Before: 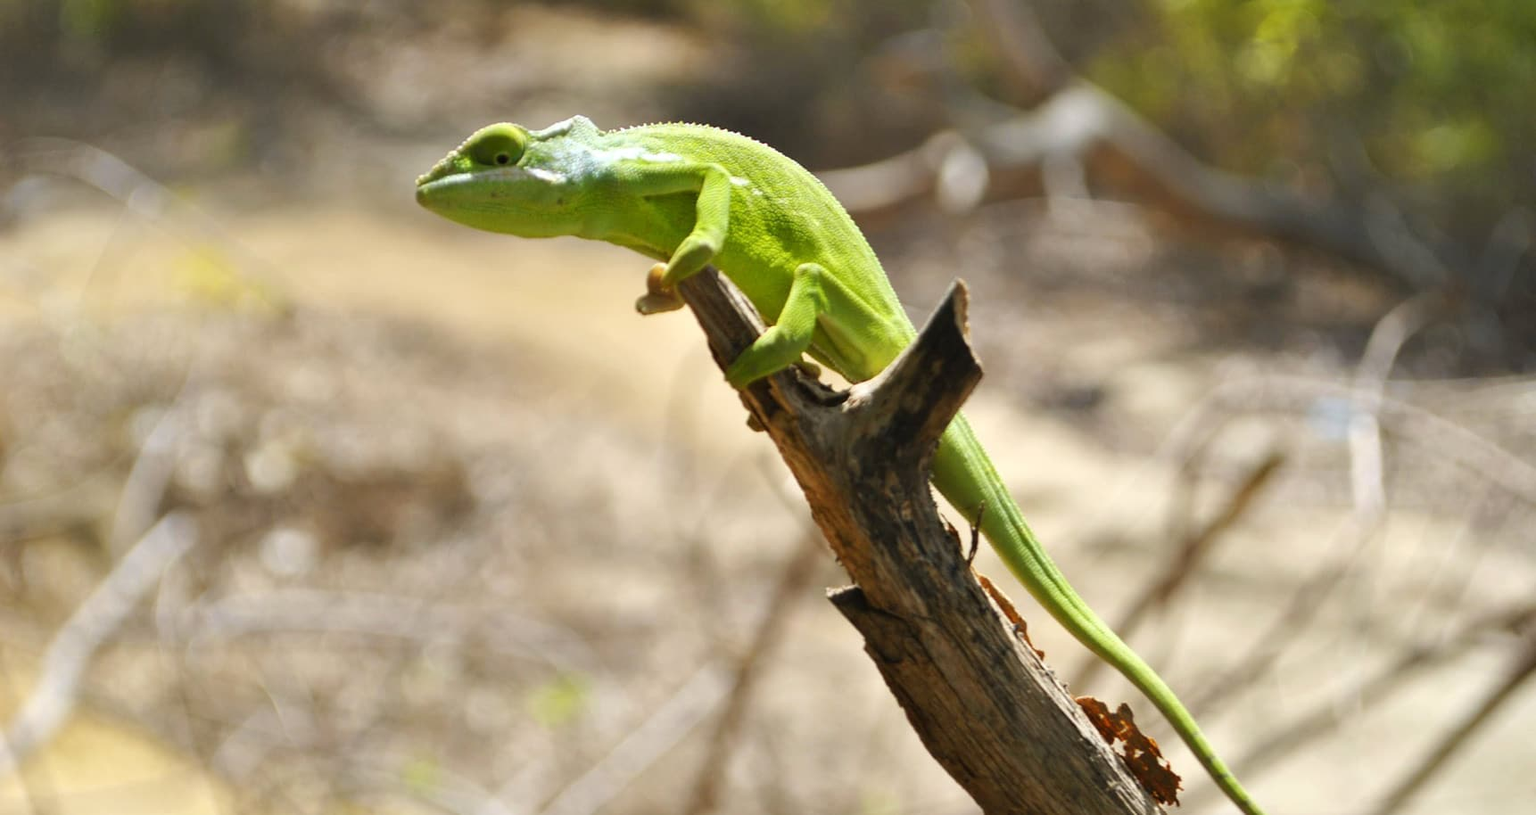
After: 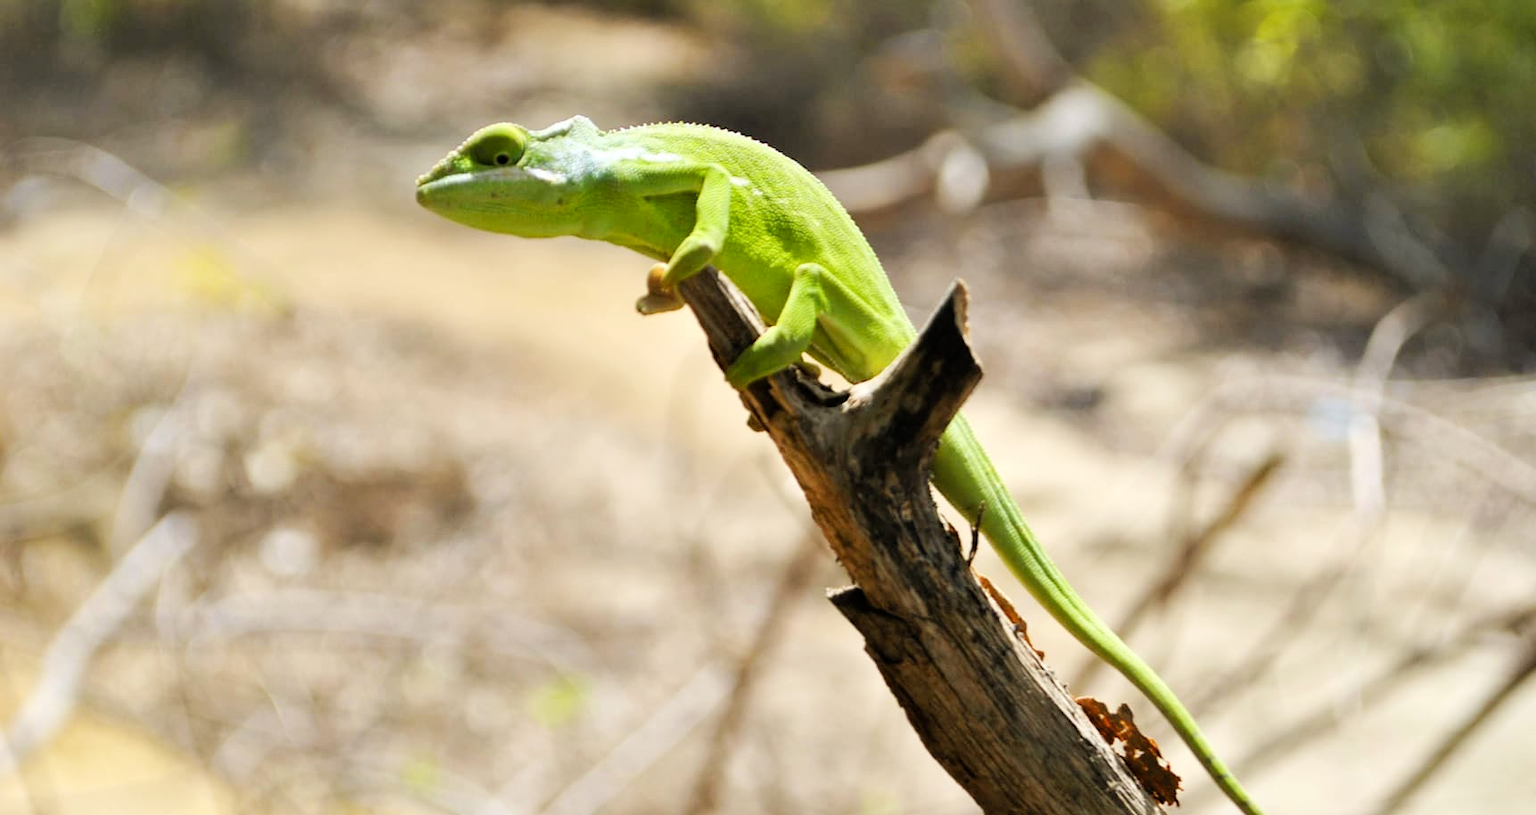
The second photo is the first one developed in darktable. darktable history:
filmic rgb: black relative exposure -7.65 EV, white relative exposure 4.56 EV, hardness 3.61
levels: mode automatic, gray 50.8%
exposure: black level correction 0.001, compensate highlight preservation false
